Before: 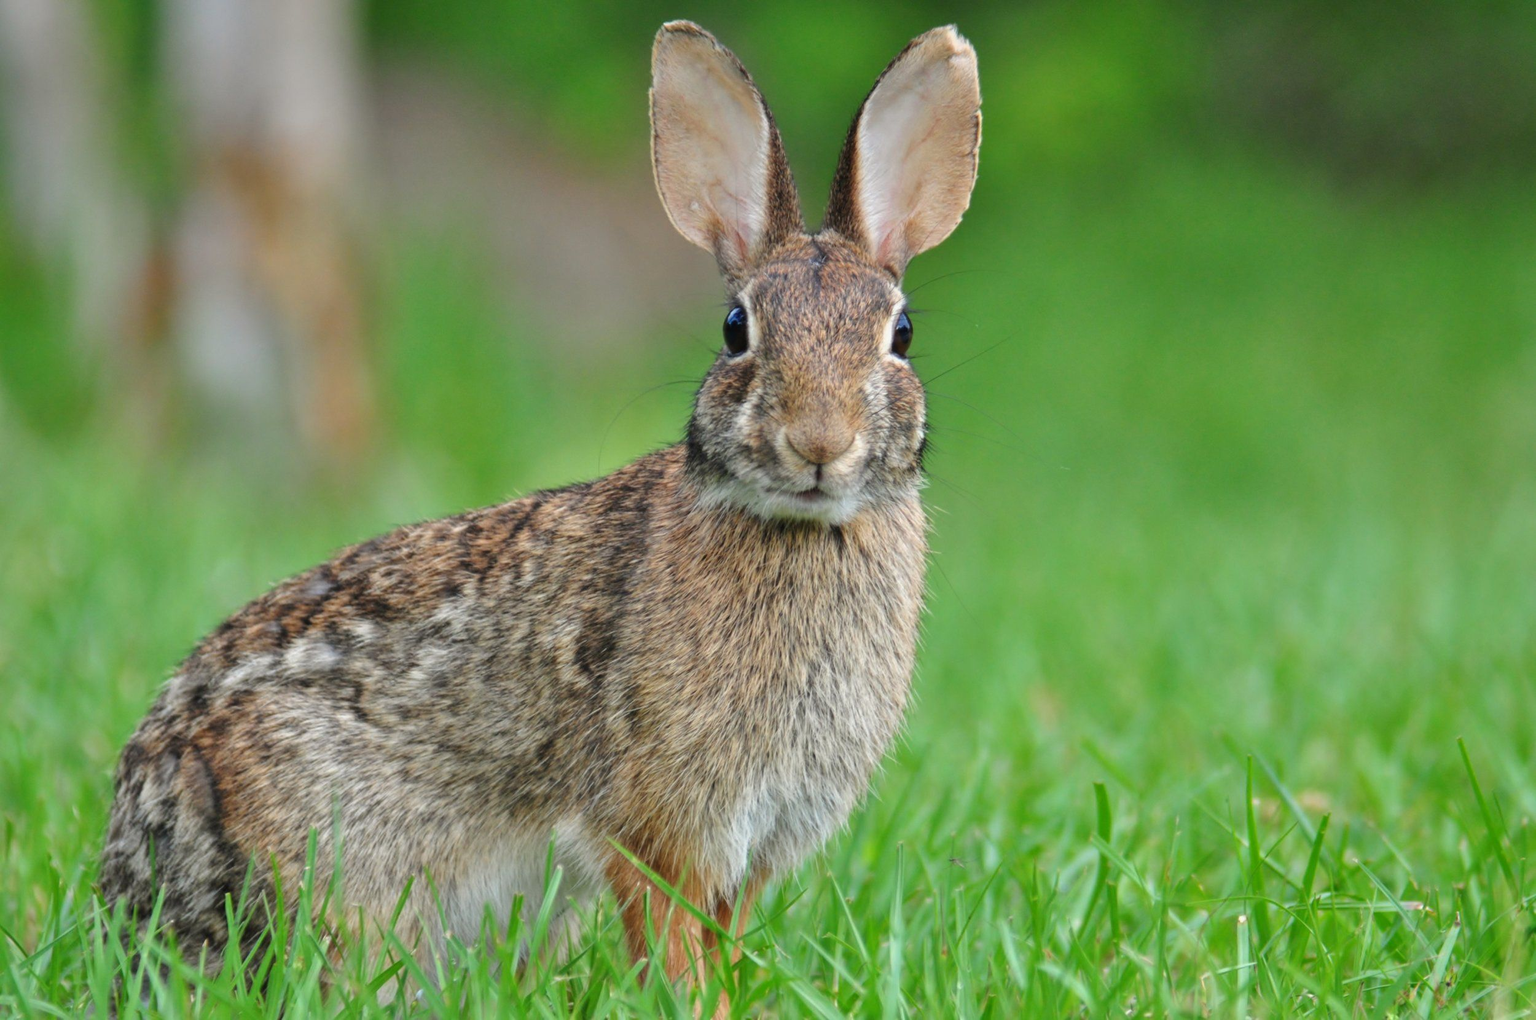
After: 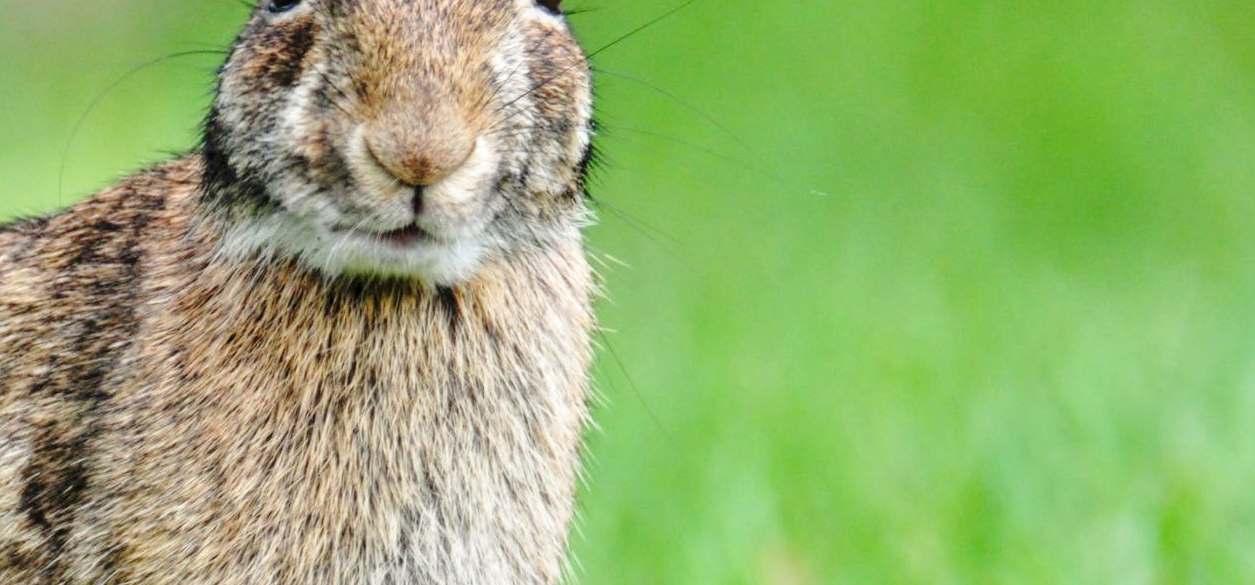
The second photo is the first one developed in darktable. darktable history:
exposure: exposure -0.305 EV, compensate highlight preservation false
base curve: curves: ch0 [(0, 0) (0.028, 0.03) (0.121, 0.232) (0.46, 0.748) (0.859, 0.968) (1, 1)], preserve colors none
local contrast: on, module defaults
crop: left 36.603%, top 34.31%, right 13.194%, bottom 30.419%
